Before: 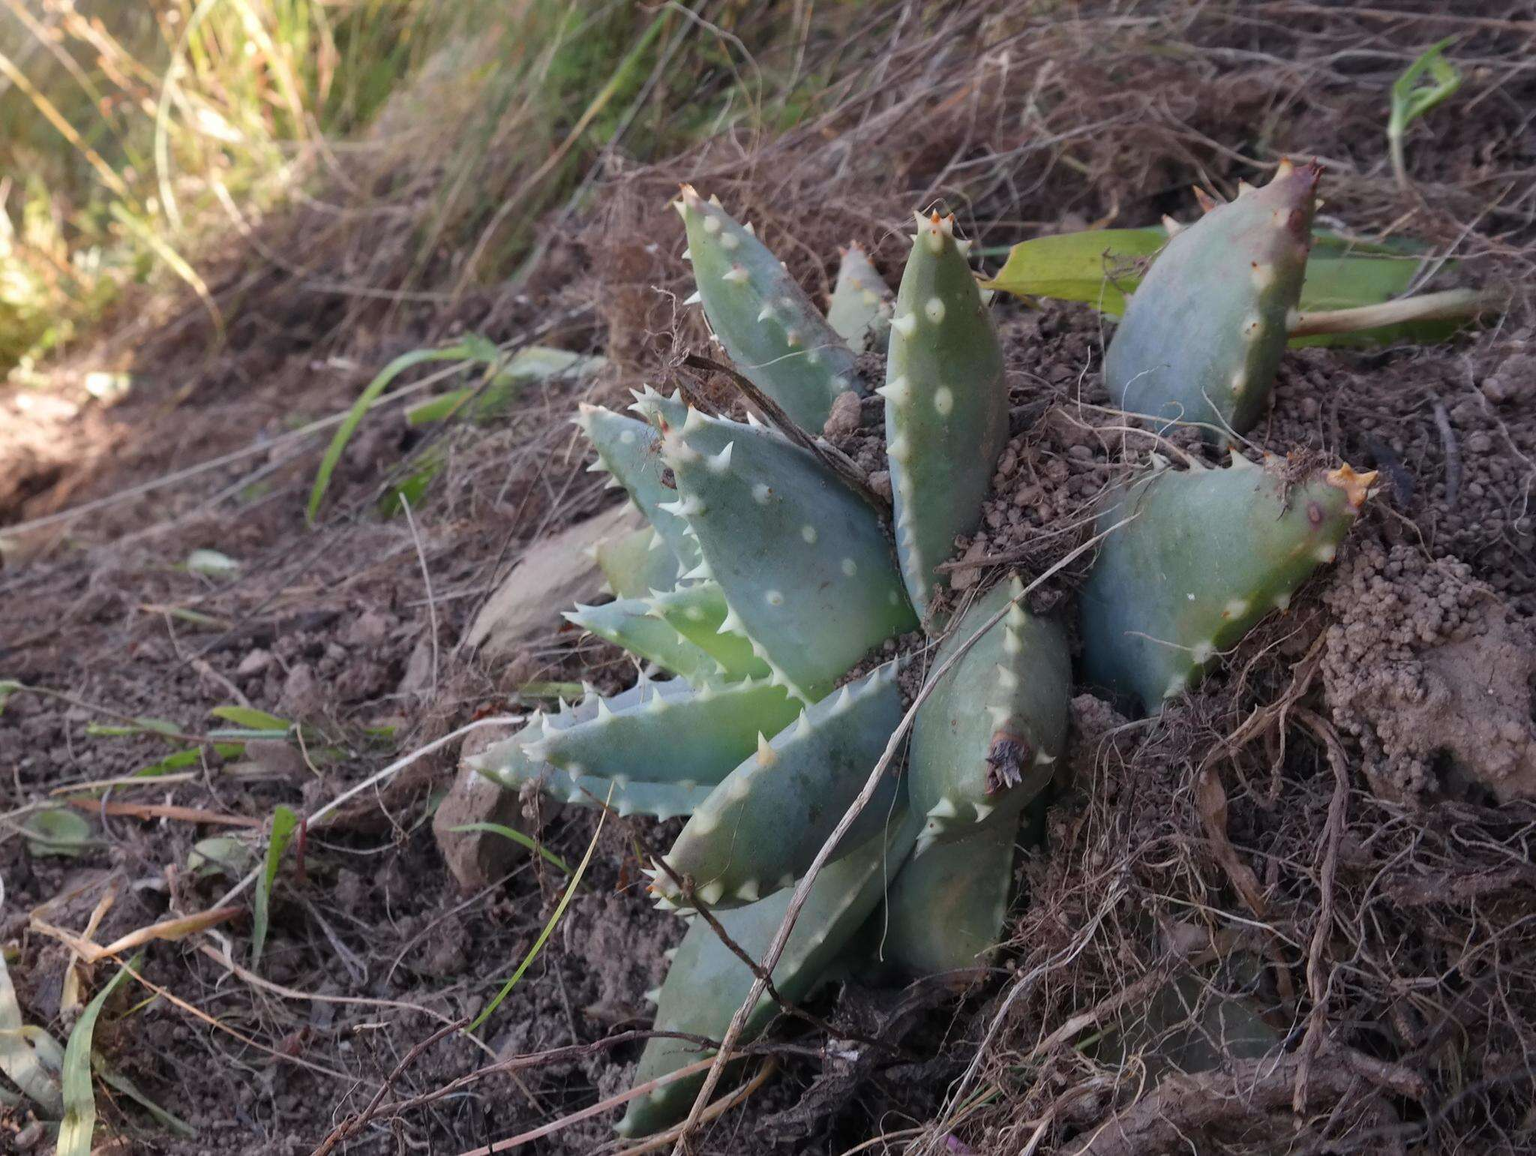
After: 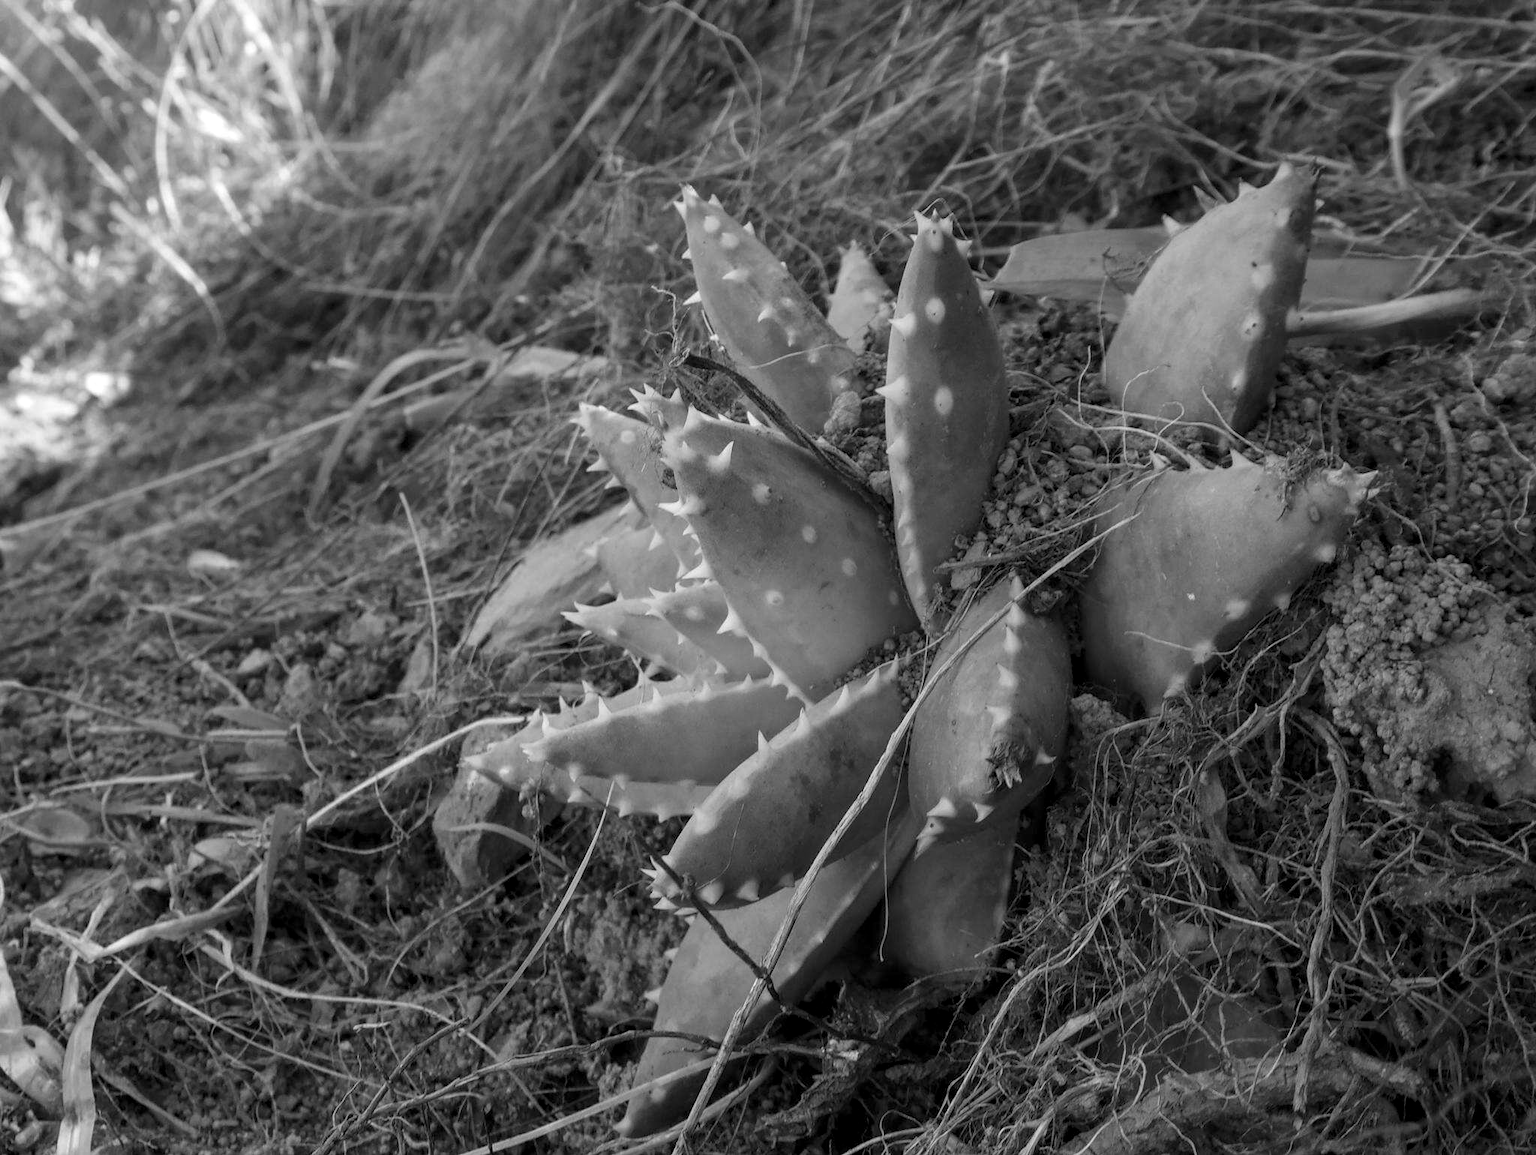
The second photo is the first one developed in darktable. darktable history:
color calibration: output gray [0.21, 0.42, 0.37, 0], gray › normalize channels true, illuminant same as pipeline (D50), adaptation XYZ, x 0.346, y 0.359, gamut compression 0
local contrast: on, module defaults
